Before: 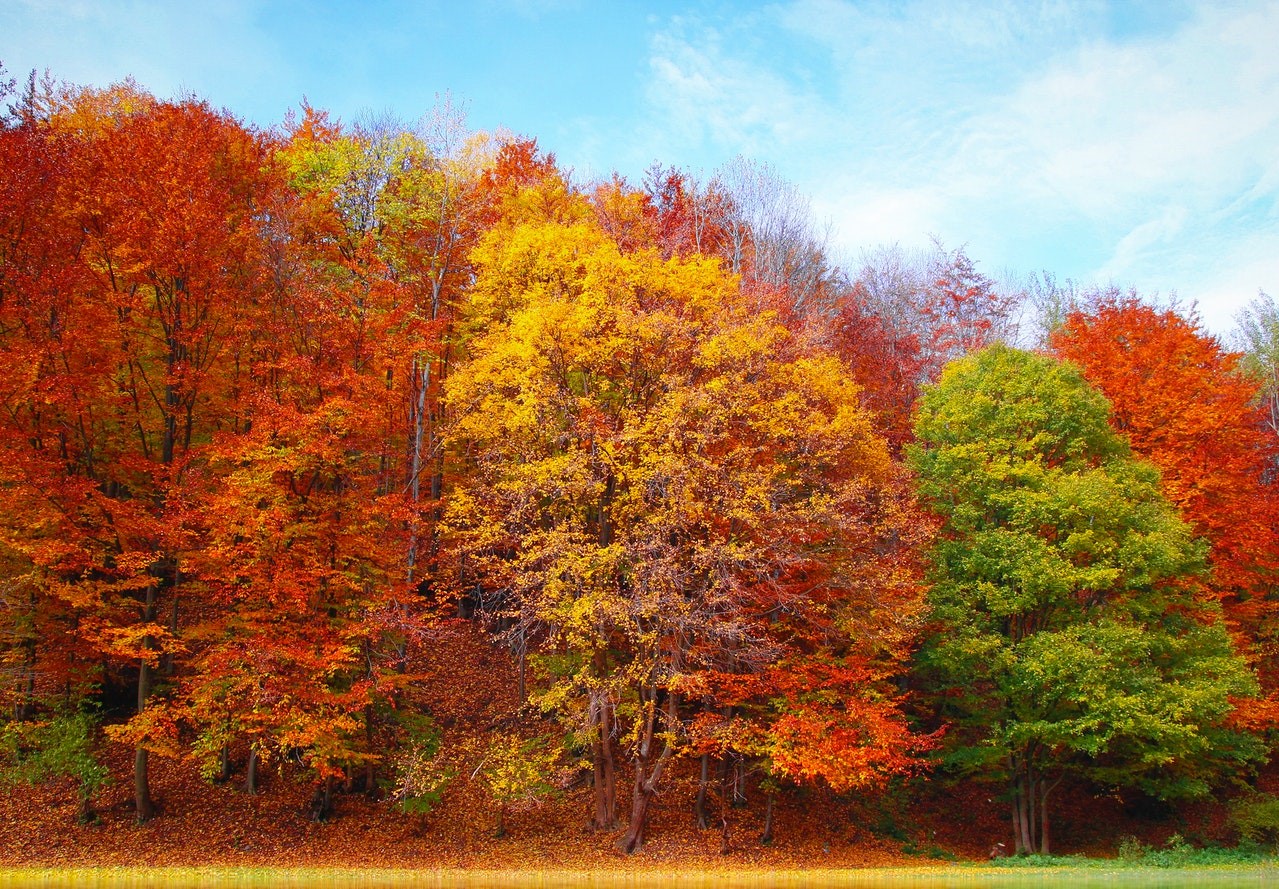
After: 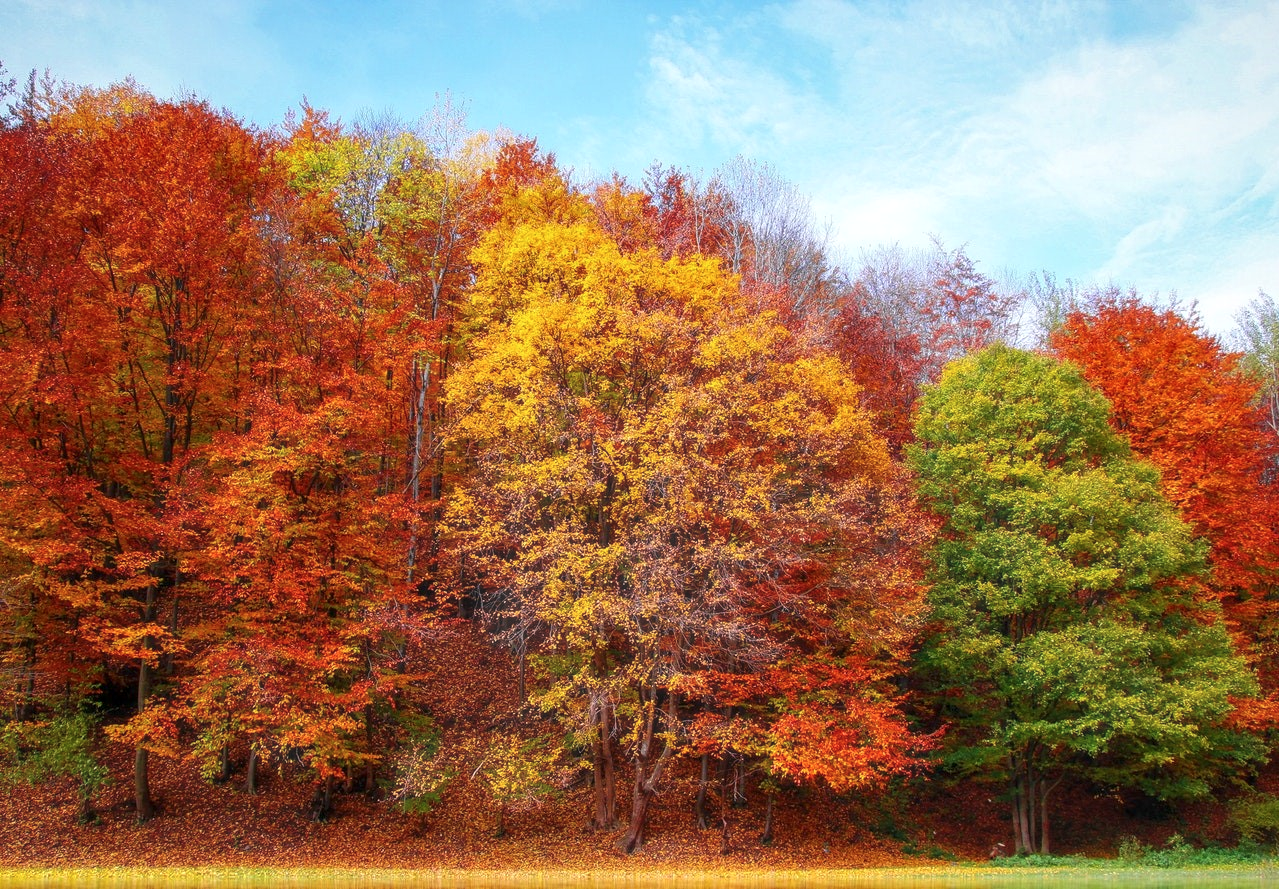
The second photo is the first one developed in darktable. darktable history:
haze removal: strength -0.077, distance 0.36, adaptive false
local contrast: on, module defaults
